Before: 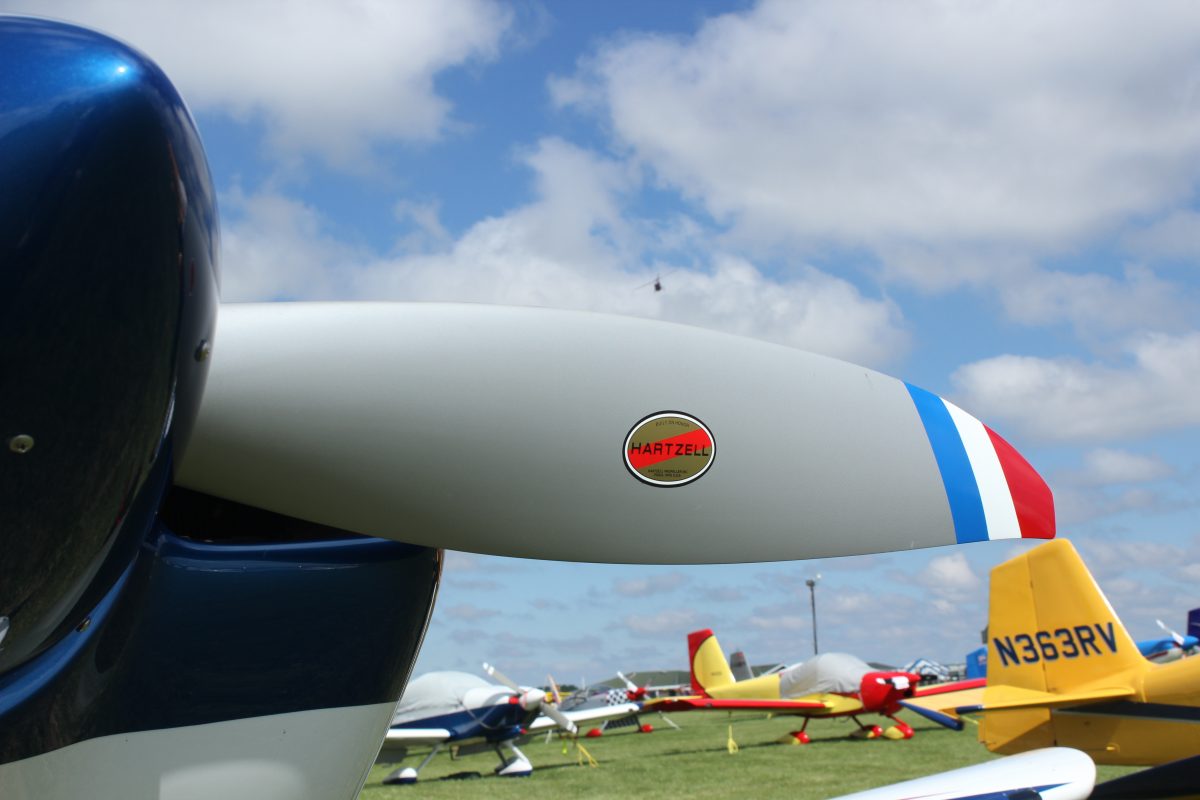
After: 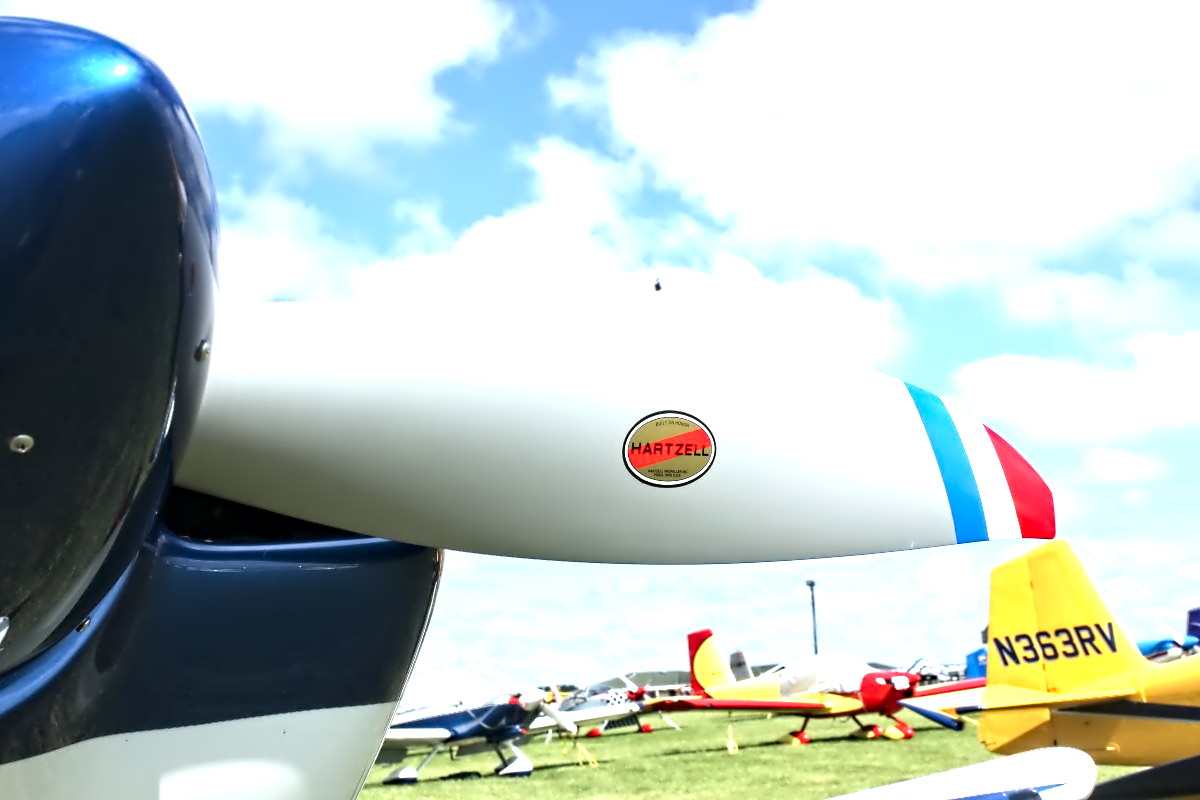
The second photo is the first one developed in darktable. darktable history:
contrast equalizer: octaves 7, y [[0.5, 0.542, 0.583, 0.625, 0.667, 0.708], [0.5 ×6], [0.5 ×6], [0, 0.033, 0.067, 0.1, 0.133, 0.167], [0, 0.05, 0.1, 0.15, 0.2, 0.25]]
exposure: black level correction 0, exposure 1.45 EV, compensate exposure bias true, compensate highlight preservation false
